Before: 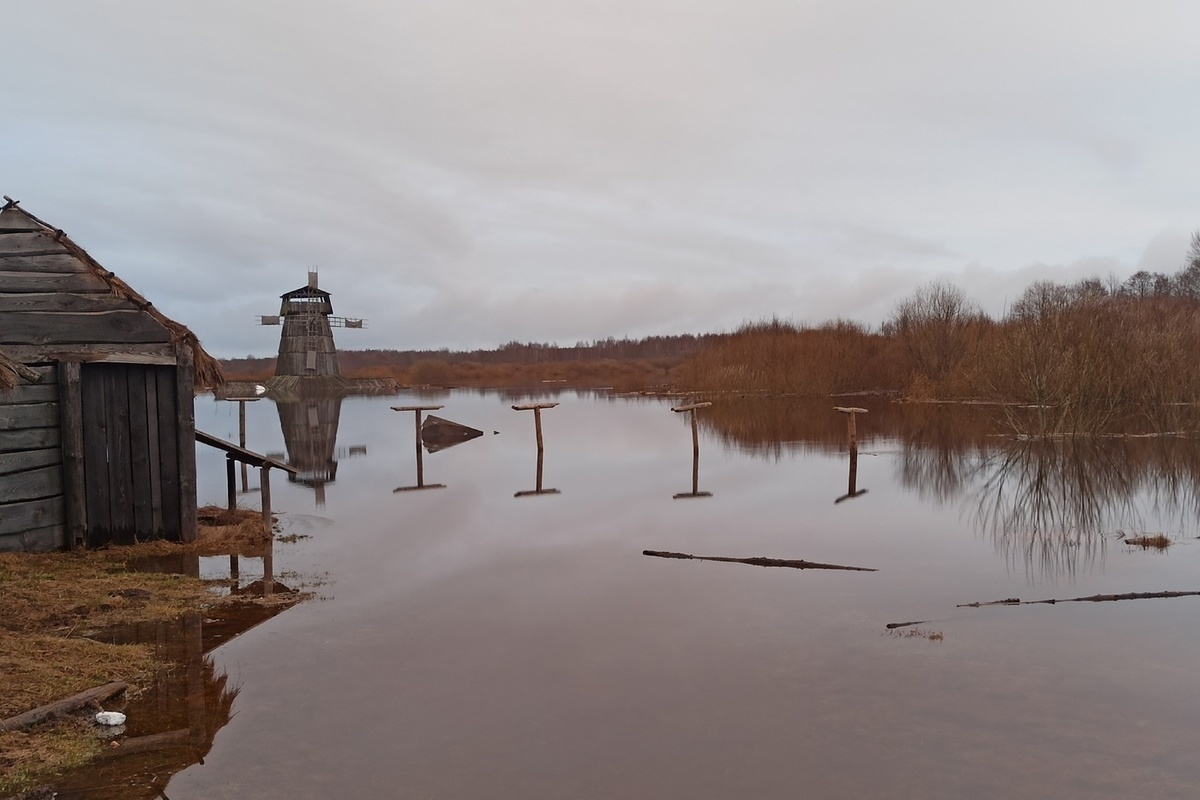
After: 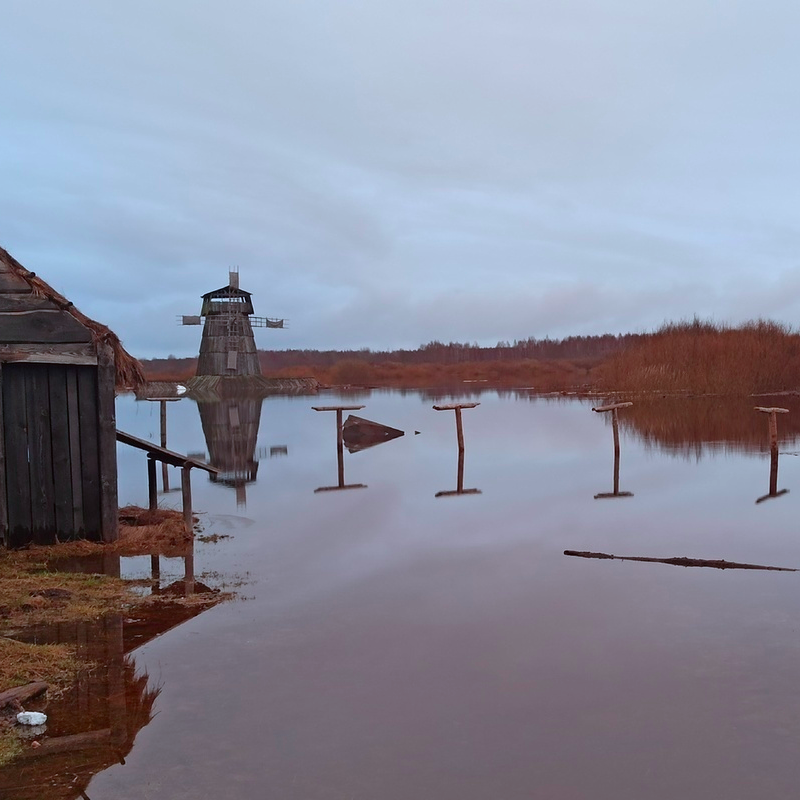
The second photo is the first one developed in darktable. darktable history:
white balance: red 0.924, blue 1.095
color contrast: green-magenta contrast 1.73, blue-yellow contrast 1.15
crop and rotate: left 6.617%, right 26.717%
